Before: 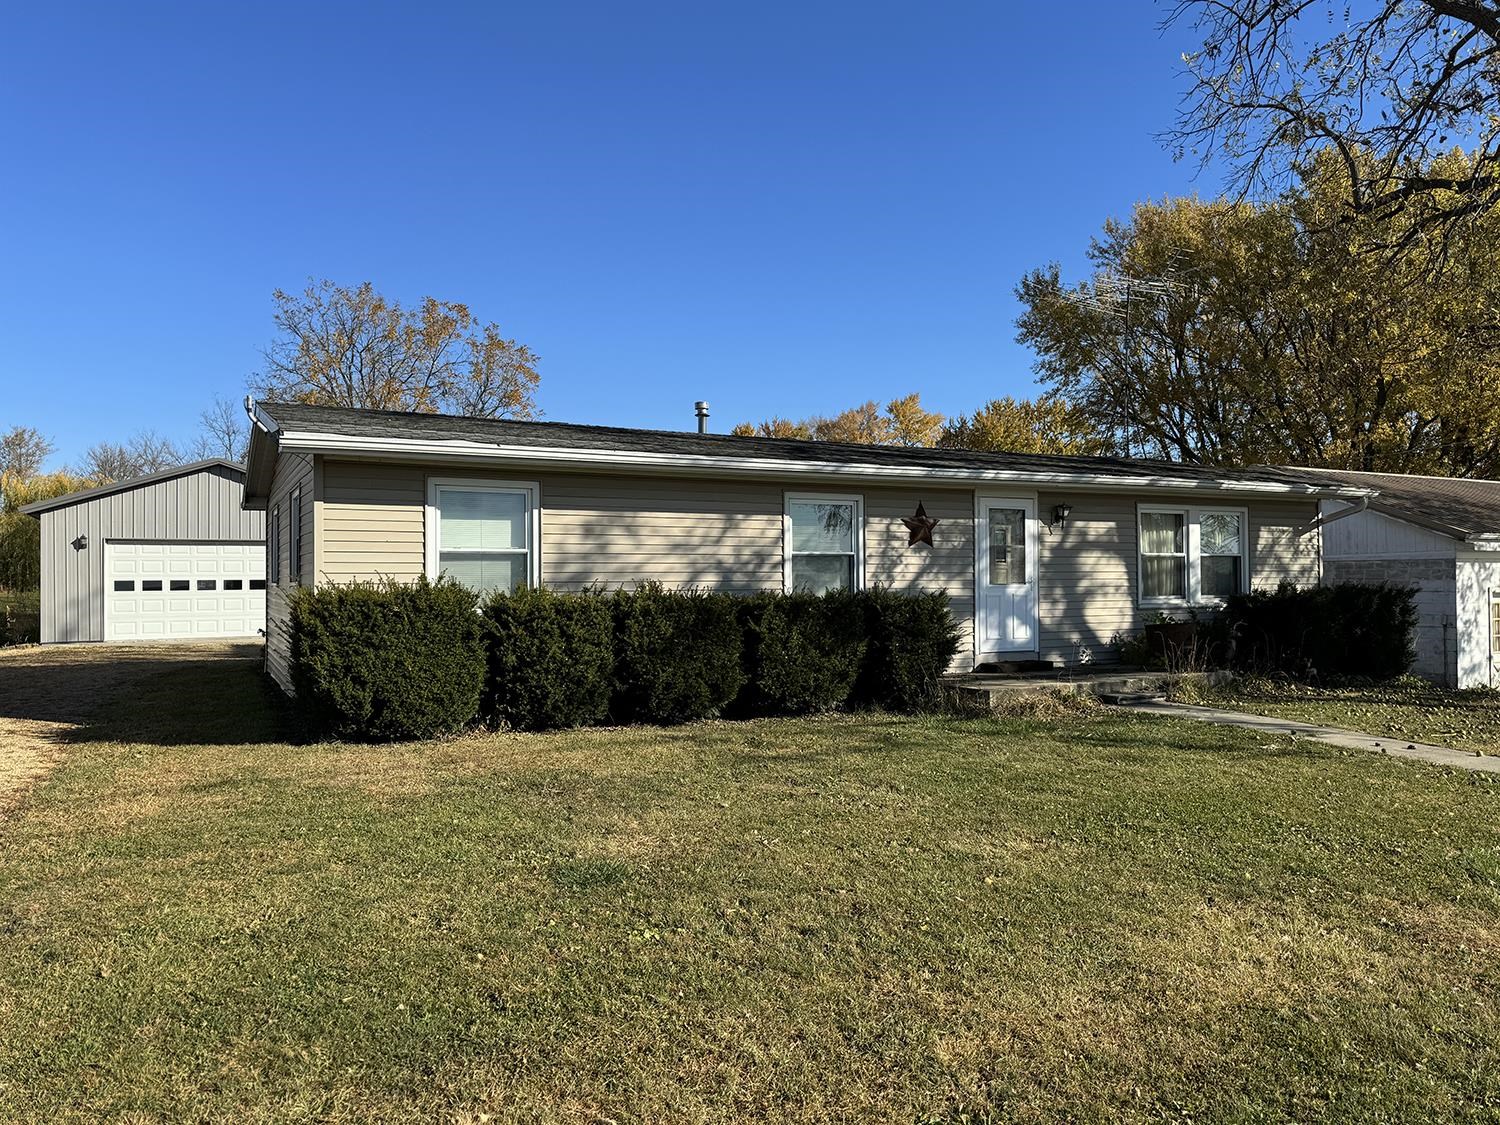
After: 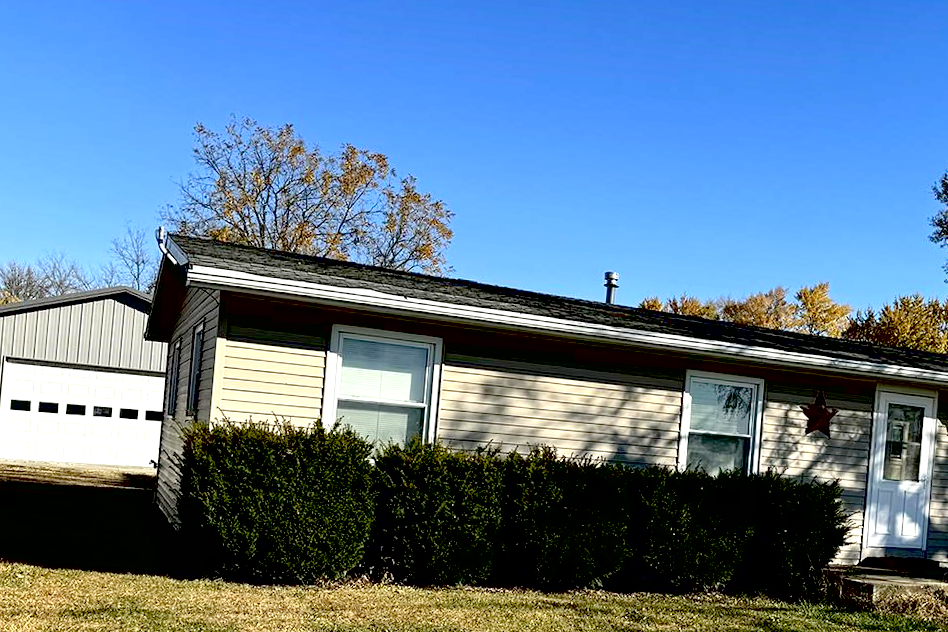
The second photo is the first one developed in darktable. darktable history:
exposure: black level correction 0.04, exposure 0.5 EV, compensate highlight preservation false
crop and rotate: angle -4.99°, left 2.122%, top 6.945%, right 27.566%, bottom 30.519%
local contrast: mode bilateral grid, contrast 10, coarseness 25, detail 110%, midtone range 0.2
